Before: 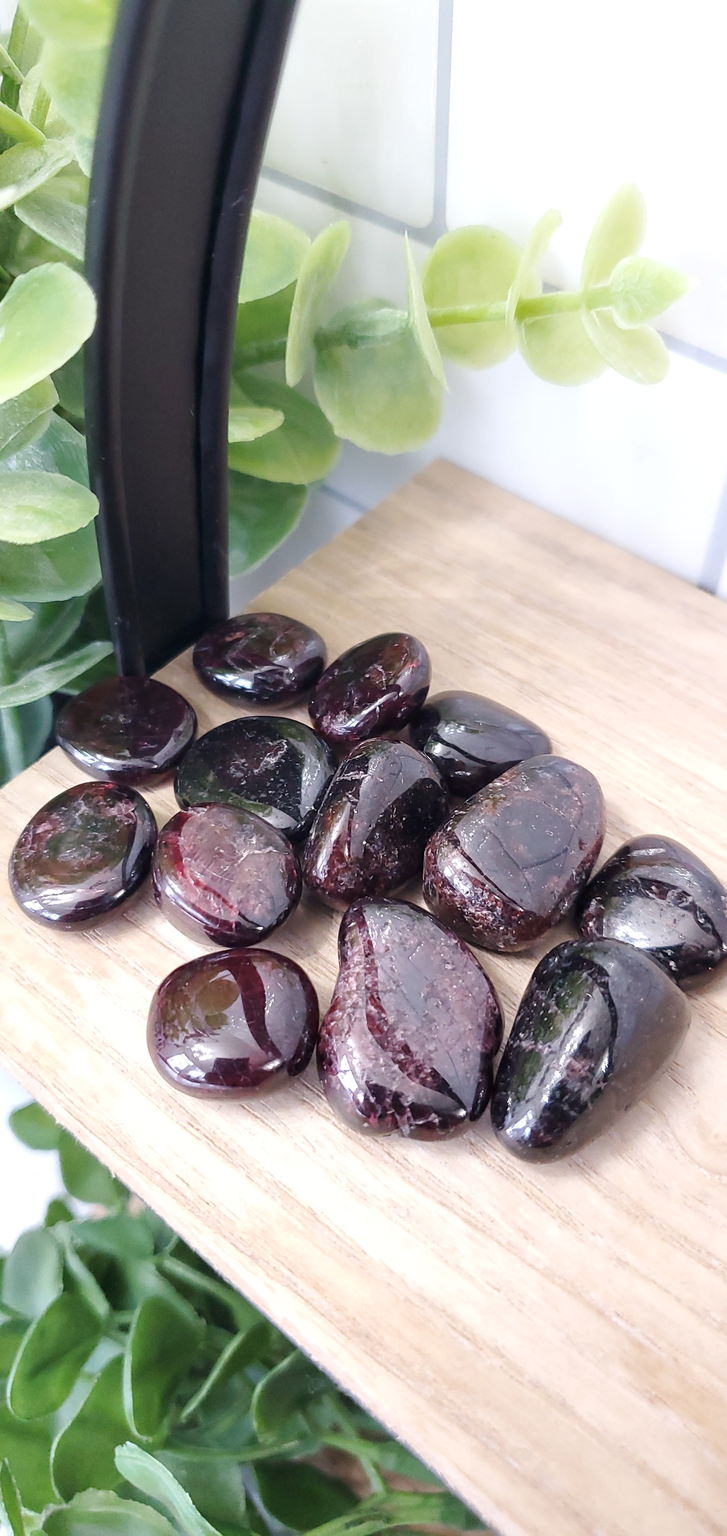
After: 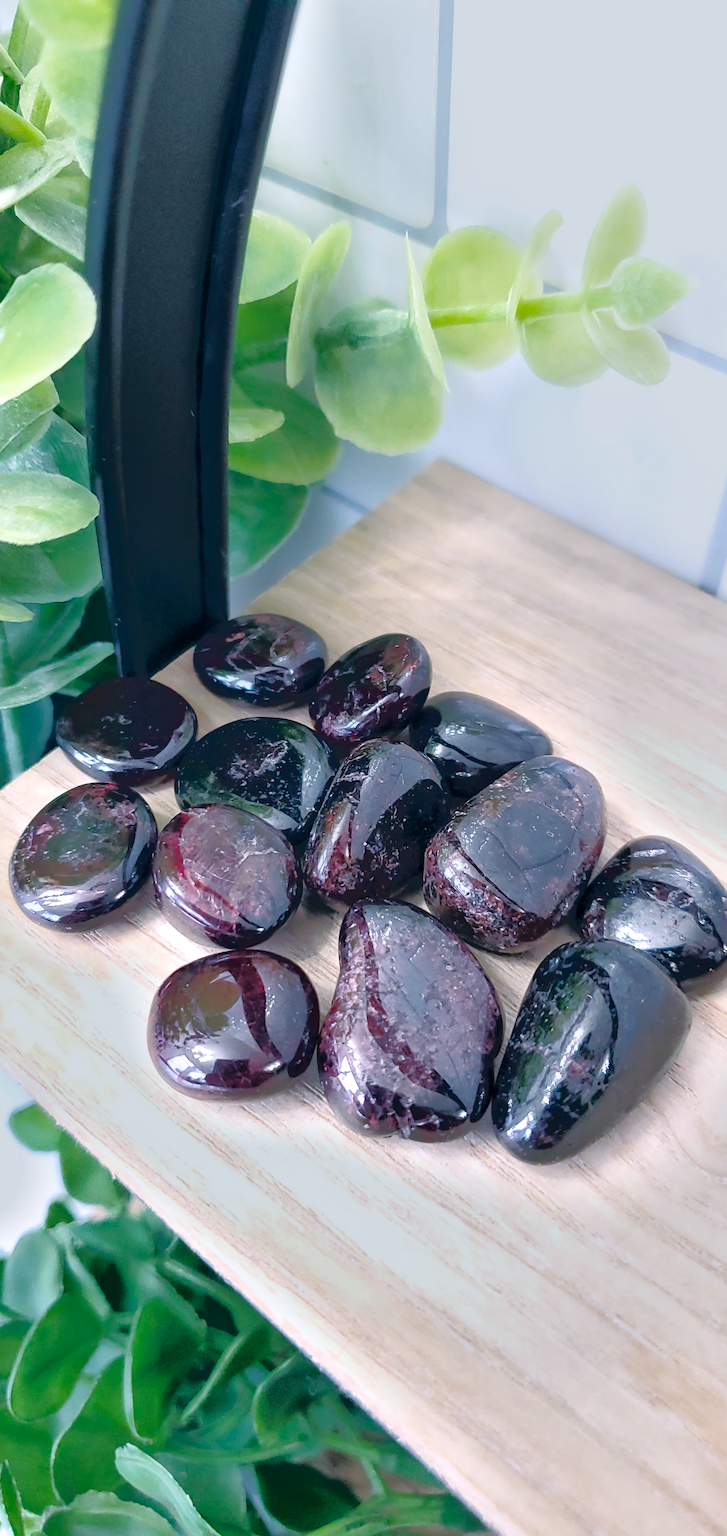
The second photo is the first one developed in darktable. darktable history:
color balance rgb: power › luminance -7.558%, power › chroma 2.254%, power › hue 221.46°, perceptual saturation grading › global saturation 31.179%
crop: bottom 0.058%
tone equalizer: -7 EV -0.62 EV, -6 EV 0.973 EV, -5 EV -0.479 EV, -4 EV 0.418 EV, -3 EV 0.429 EV, -2 EV 0.165 EV, -1 EV -0.173 EV, +0 EV -0.397 EV, mask exposure compensation -0.505 EV
